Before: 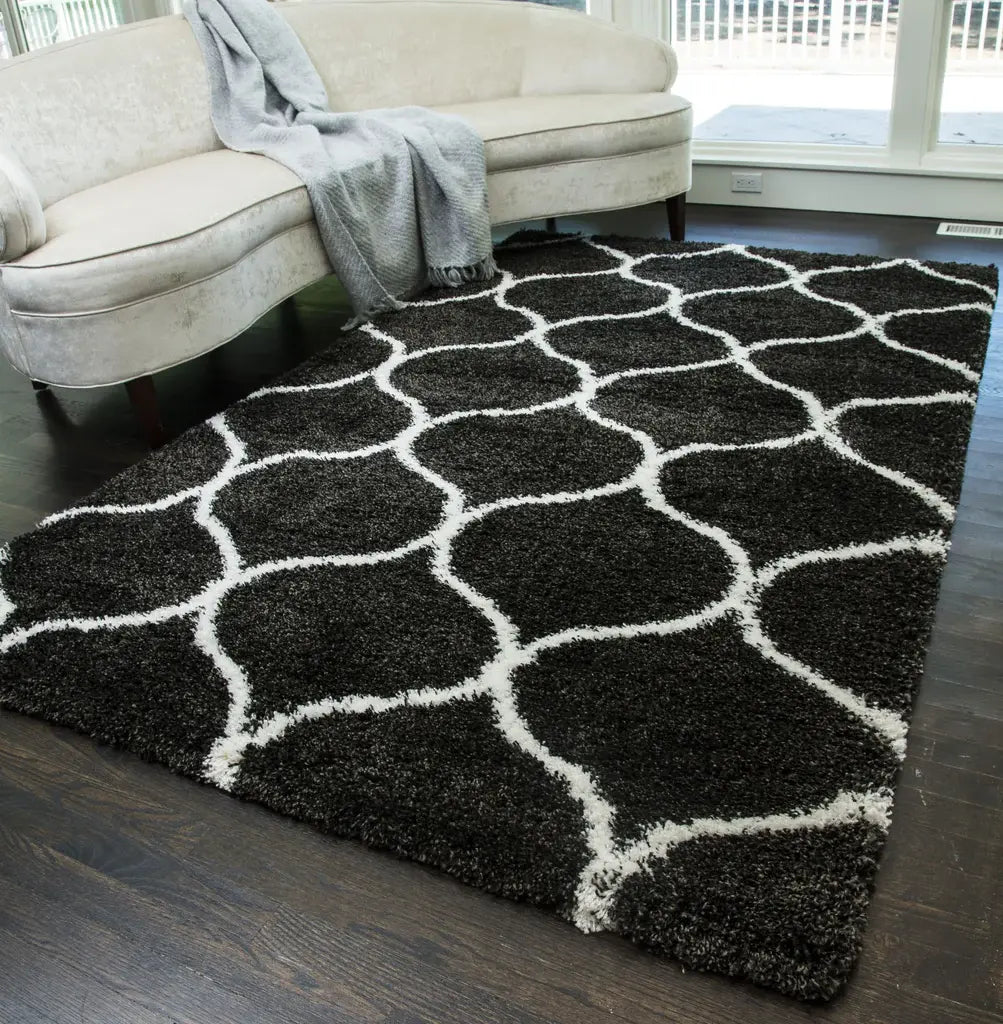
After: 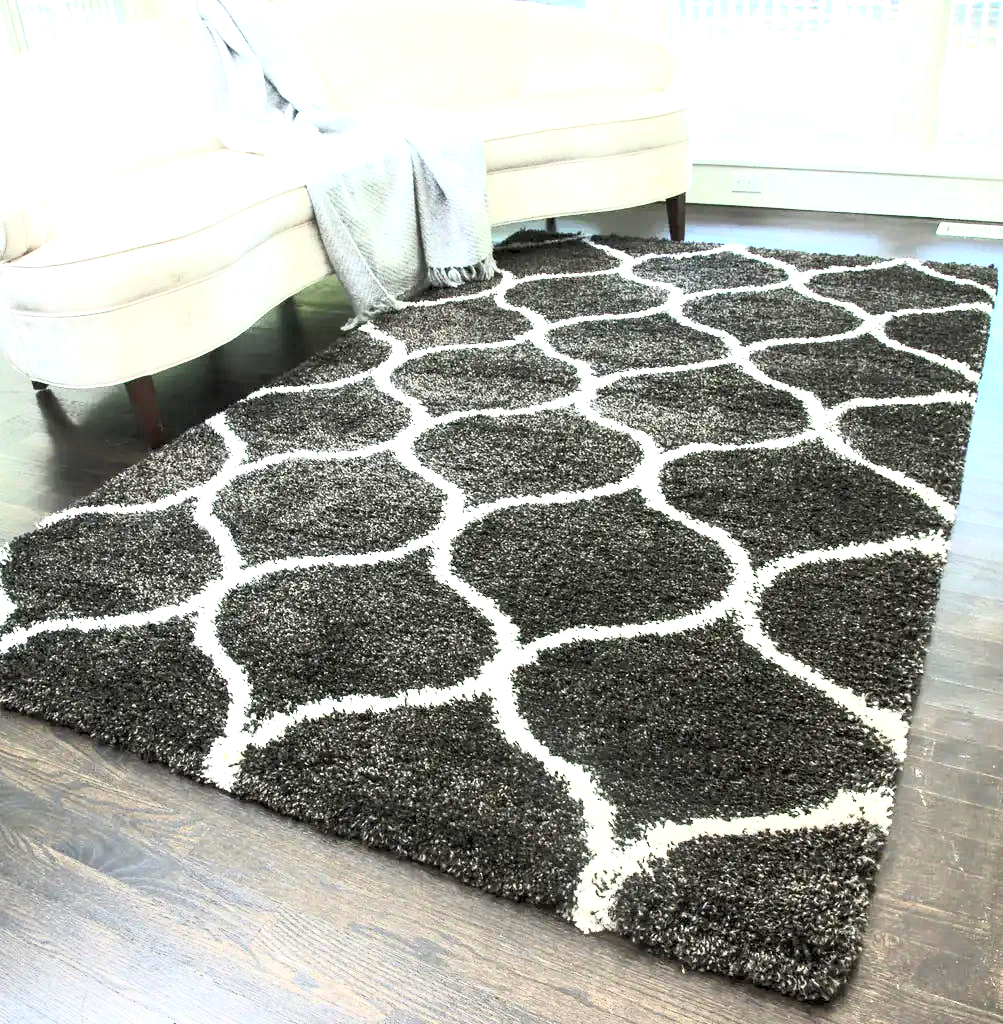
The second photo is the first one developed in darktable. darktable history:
contrast brightness saturation: contrast 0.39, brightness 0.53
exposure: black level correction 0.001, exposure 1.646 EV, compensate exposure bias true, compensate highlight preservation false
